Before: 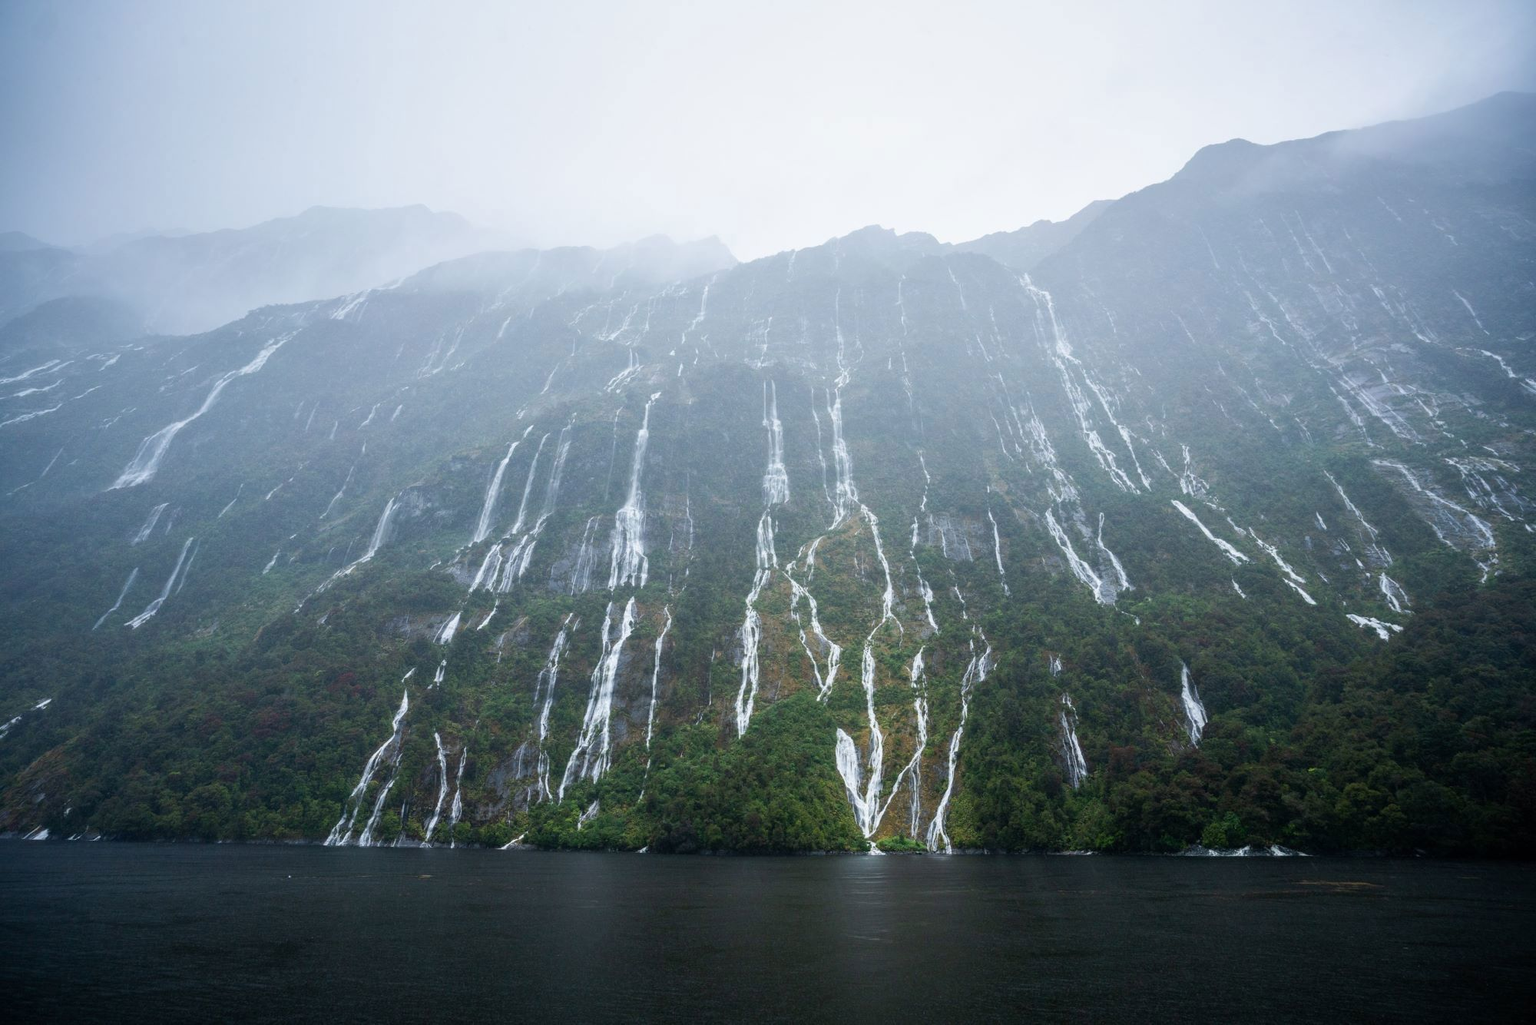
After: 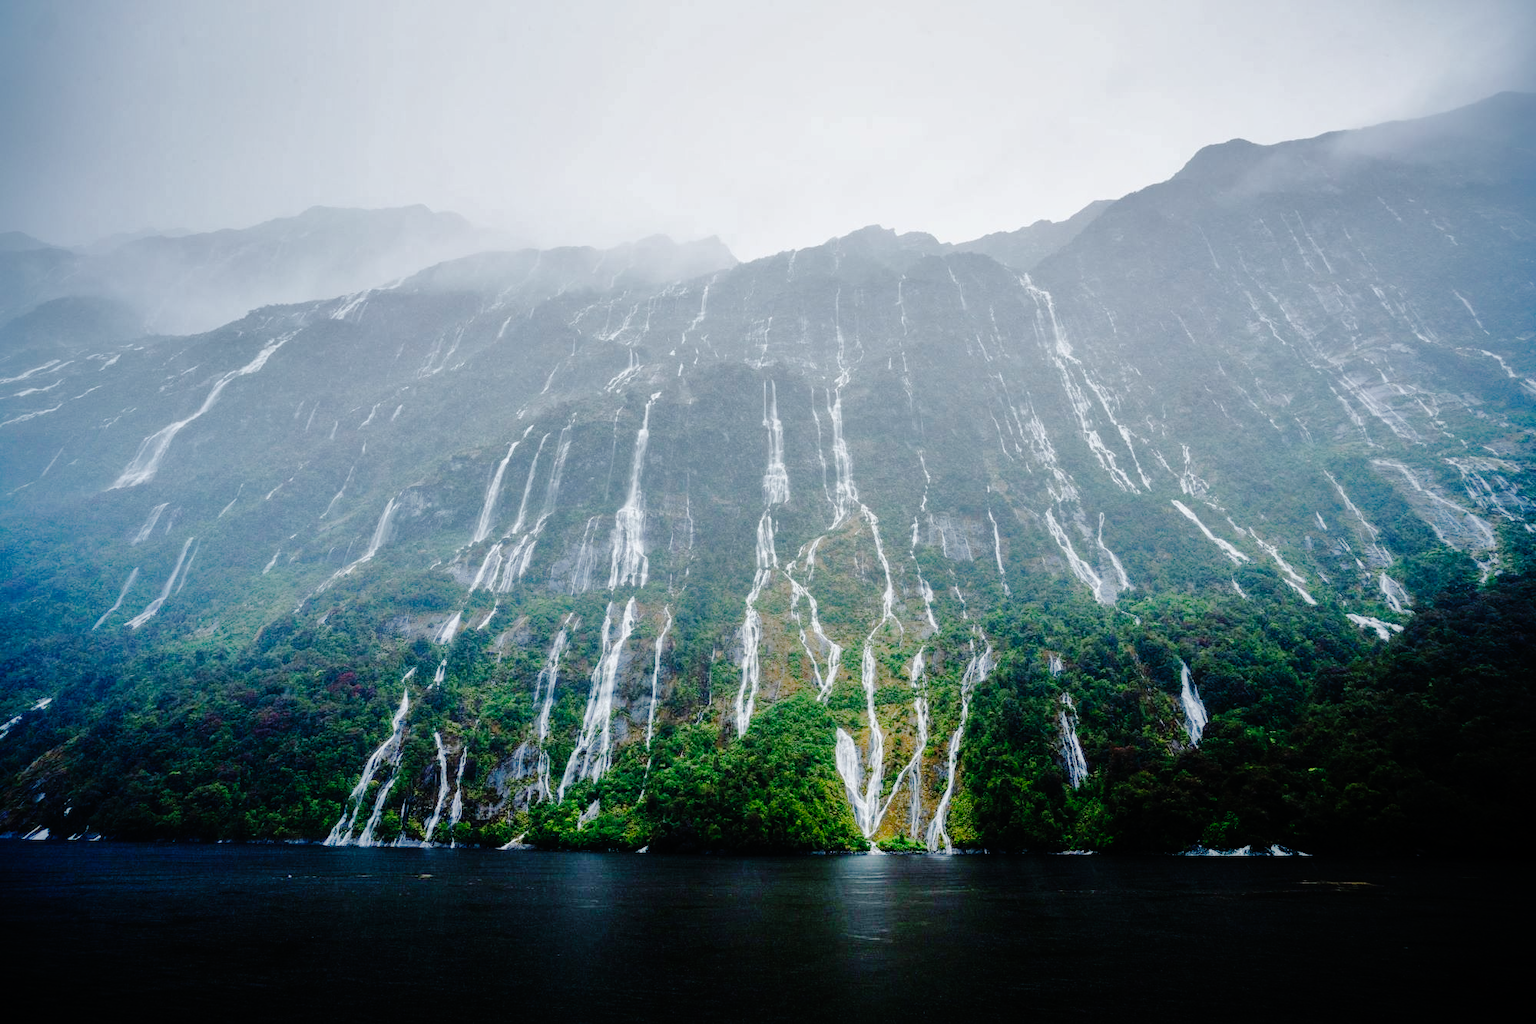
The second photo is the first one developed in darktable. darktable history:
shadows and highlights: shadows 25, highlights -70
base curve: curves: ch0 [(0, 0) (0.036, 0.01) (0.123, 0.254) (0.258, 0.504) (0.507, 0.748) (1, 1)], preserve colors none
